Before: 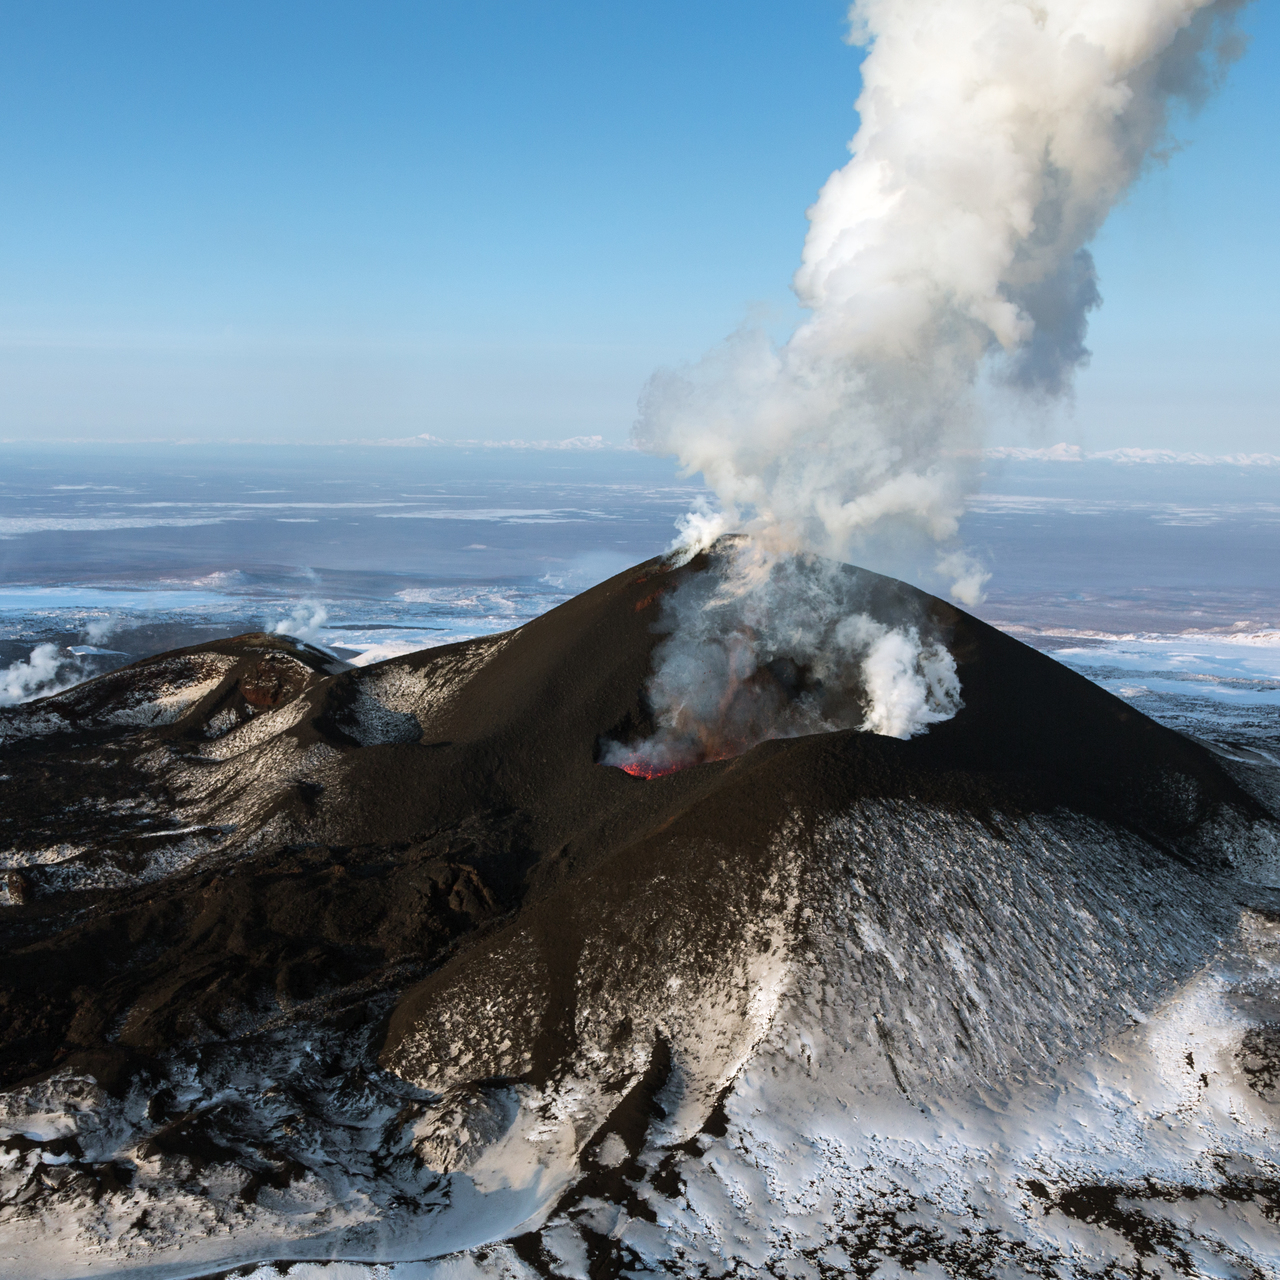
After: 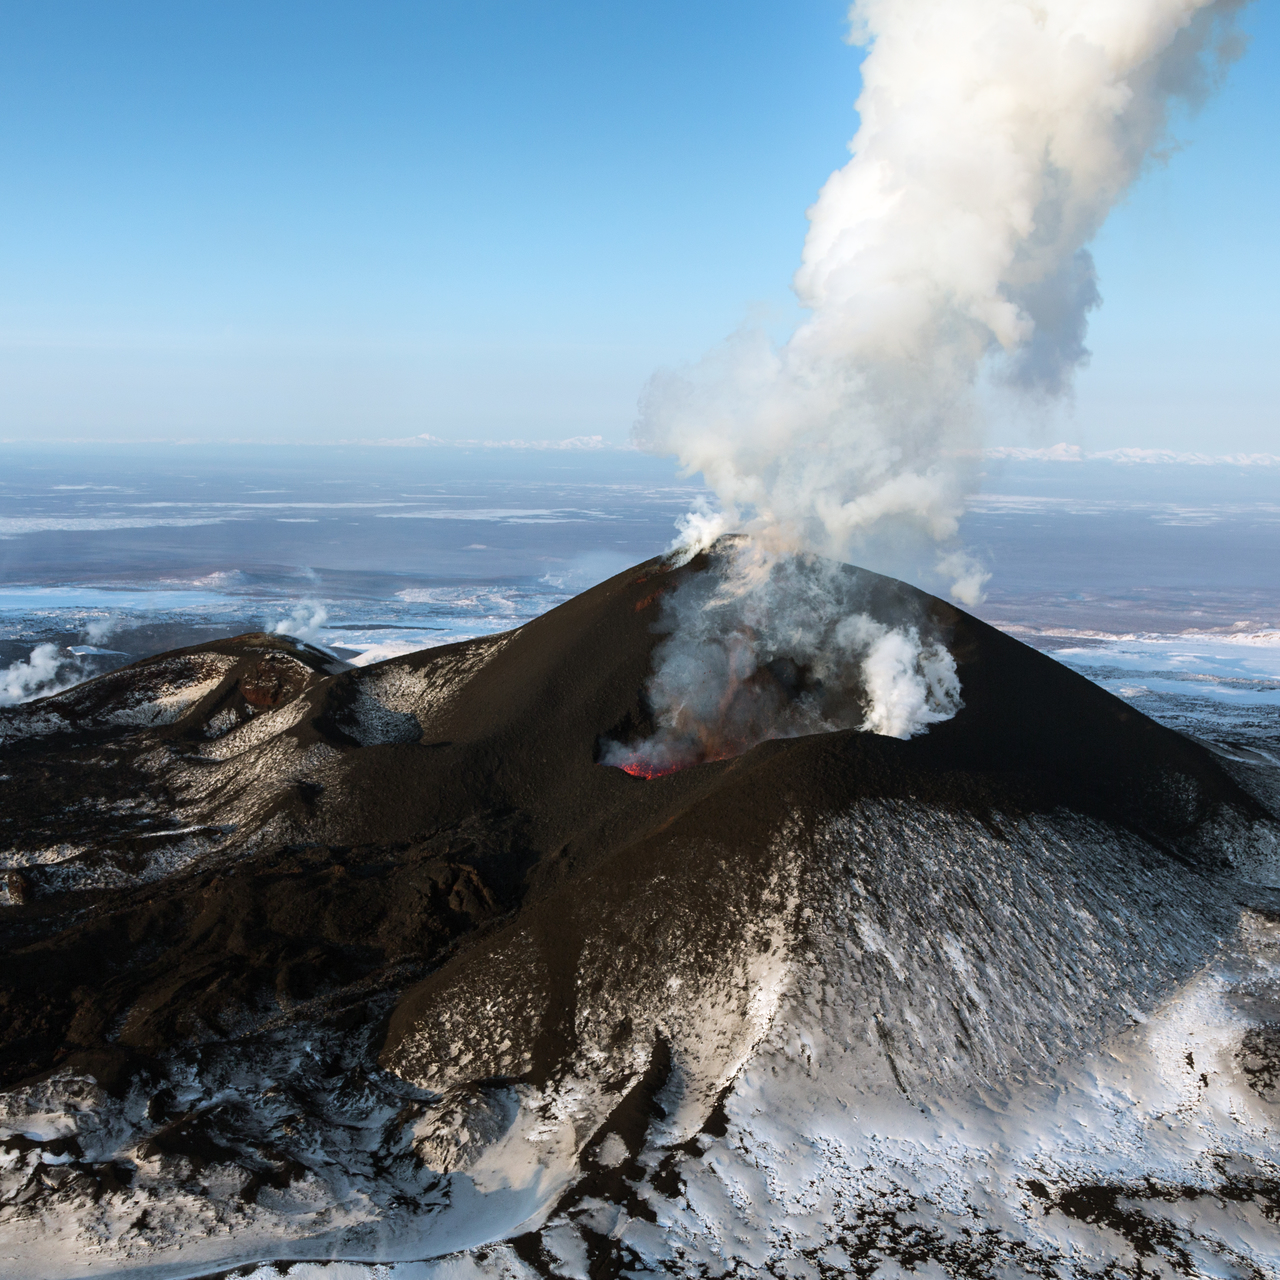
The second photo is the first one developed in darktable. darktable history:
shadows and highlights: shadows -23.92, highlights 48.78, soften with gaussian
